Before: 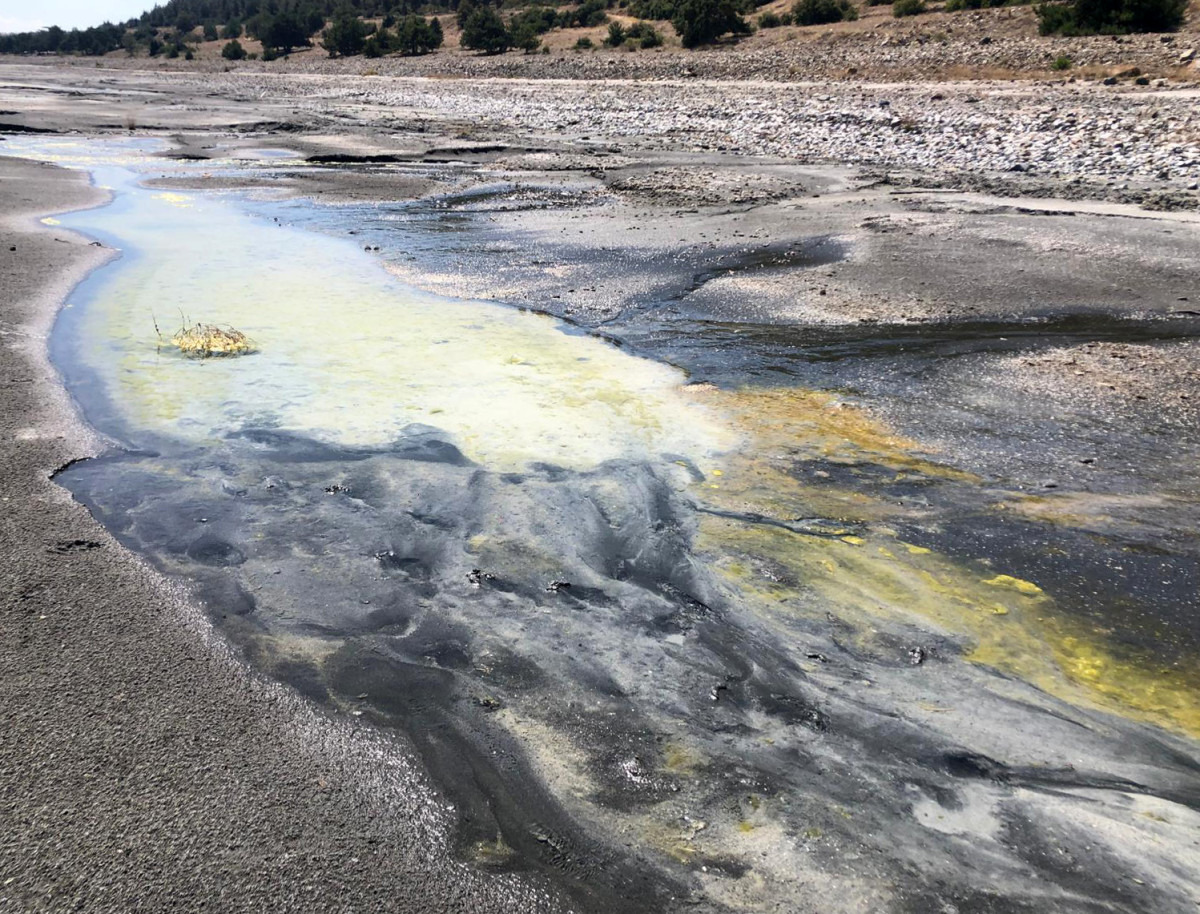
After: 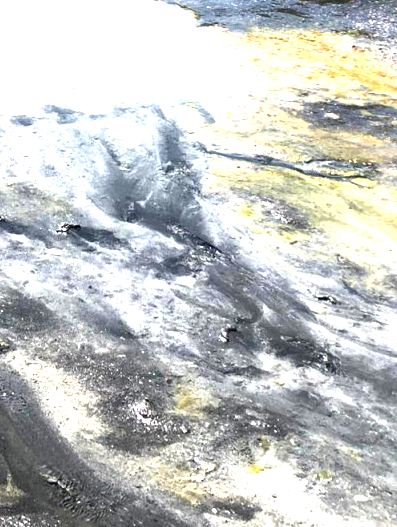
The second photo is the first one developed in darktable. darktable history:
contrast brightness saturation: brightness -0.09
exposure: black level correction 0, exposure 1.5 EV, compensate exposure bias true, compensate highlight preservation false
crop: left 40.878%, top 39.176%, right 25.993%, bottom 3.081%
